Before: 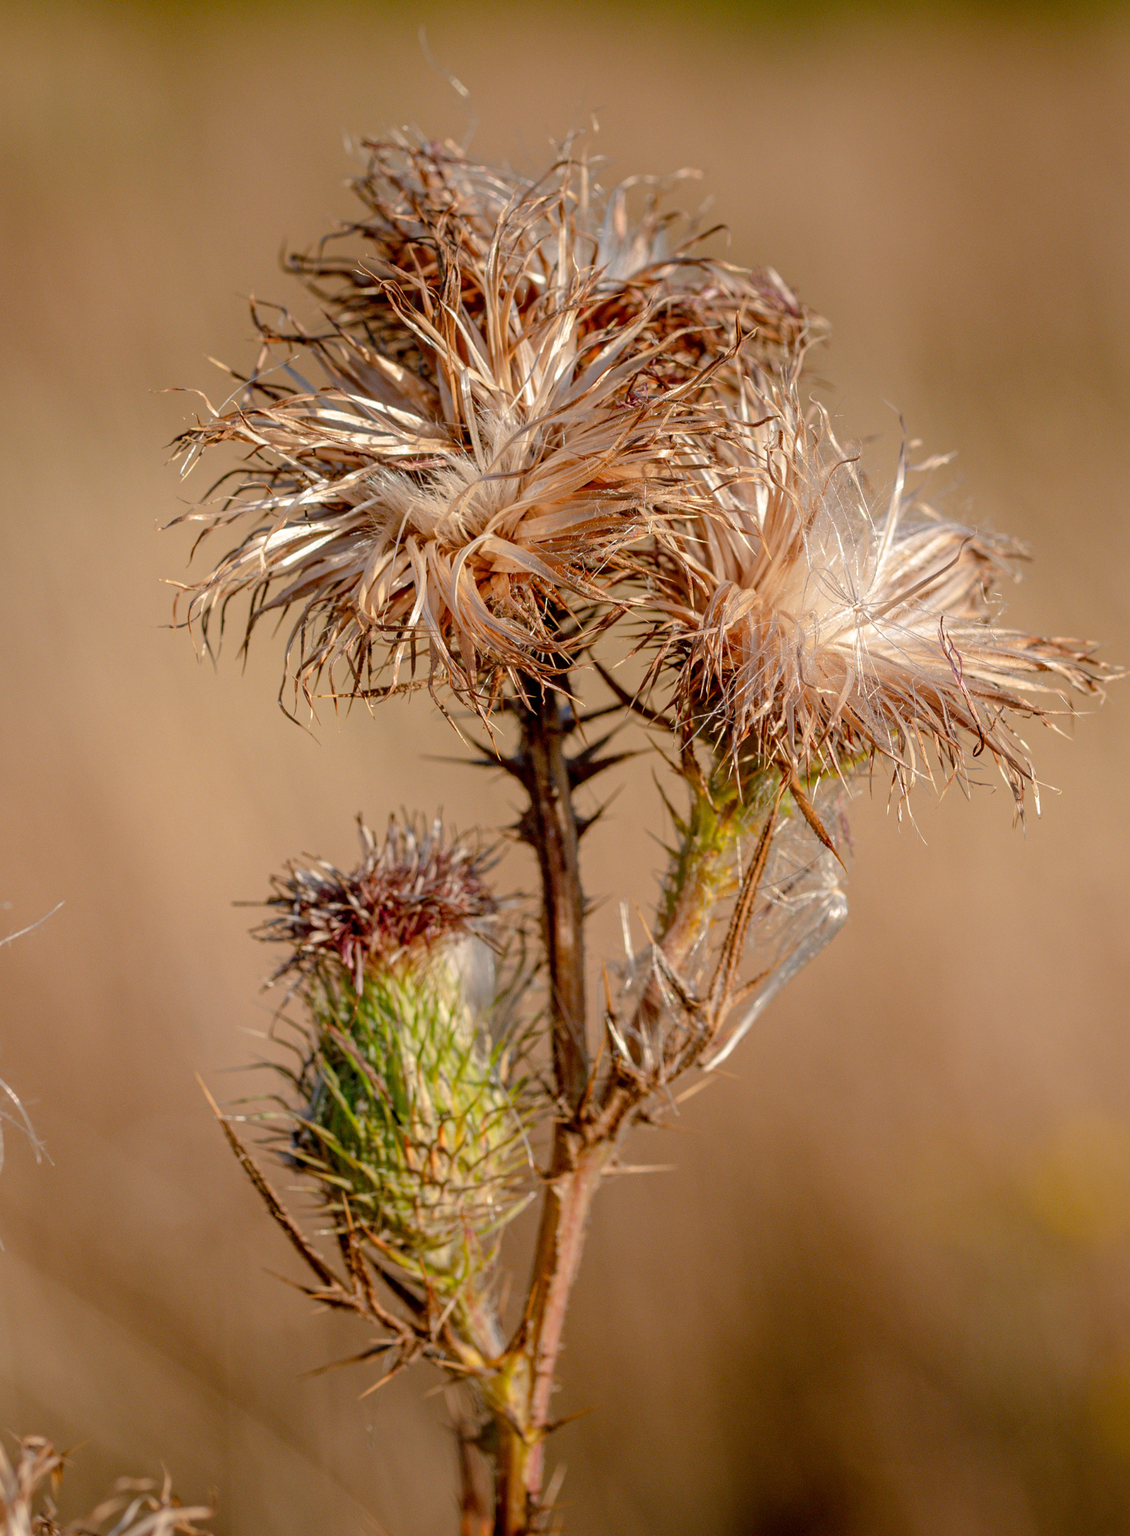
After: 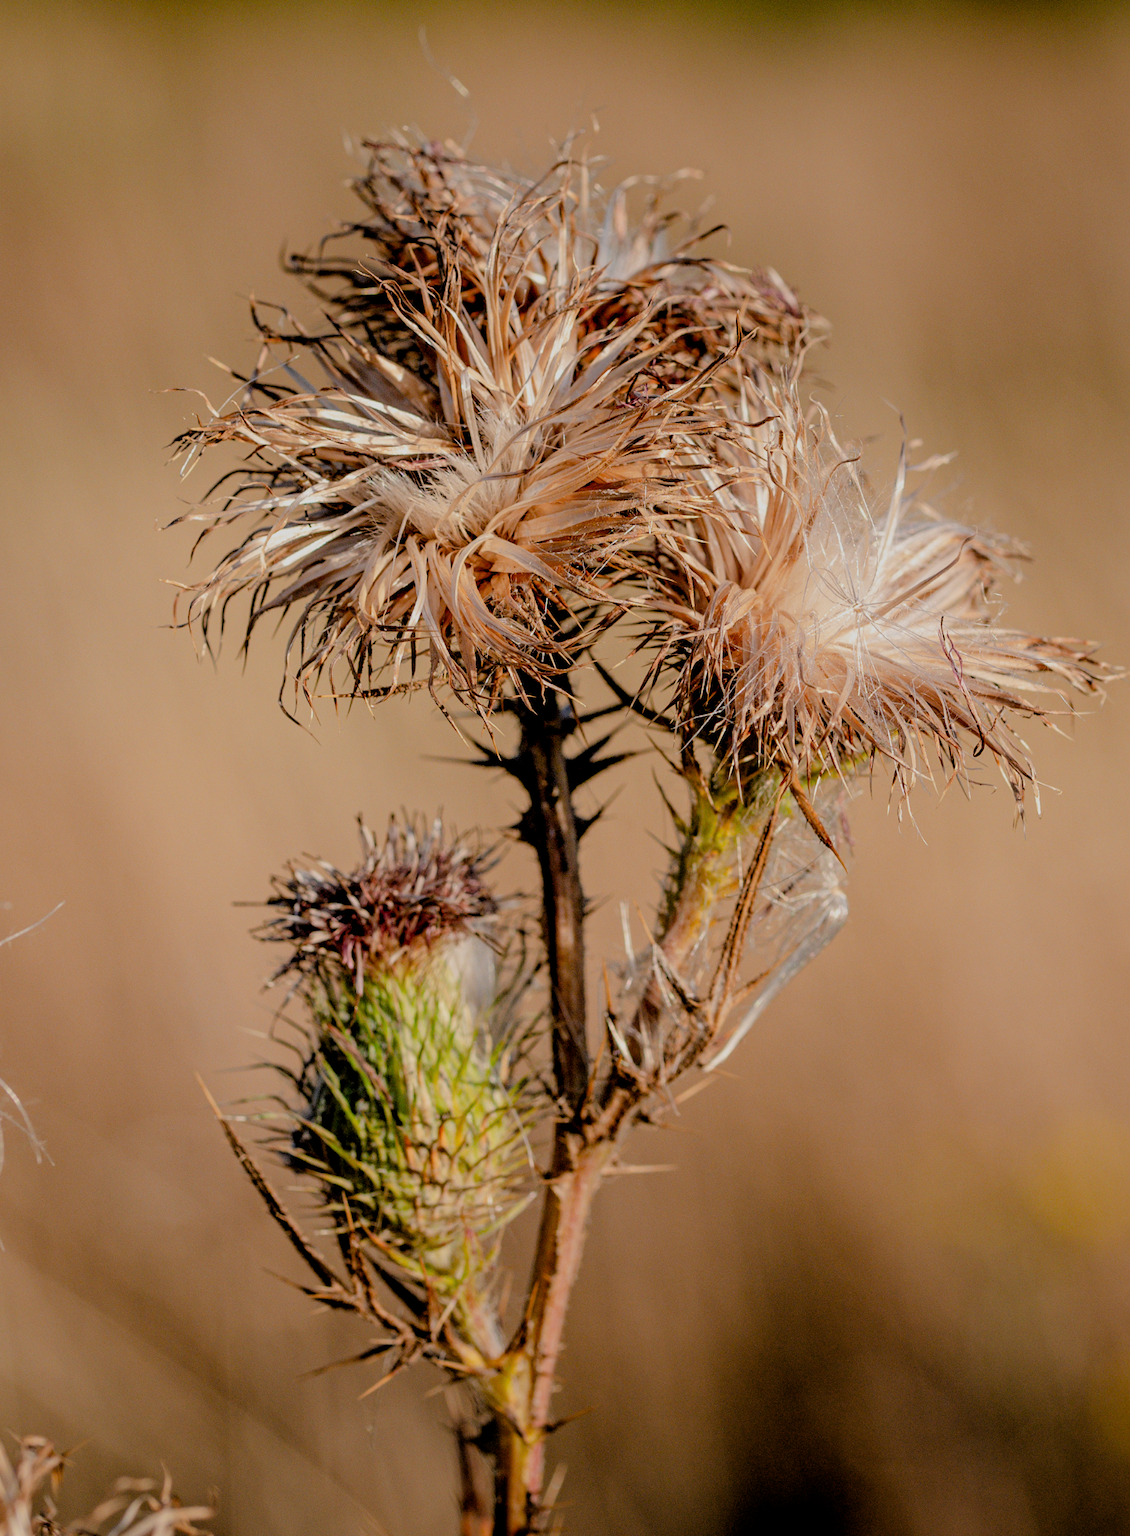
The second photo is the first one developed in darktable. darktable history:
filmic rgb: black relative exposure -2.97 EV, white relative exposure 4.56 EV, threshold 5.99 EV, hardness 1.69, contrast 1.237, enable highlight reconstruction true
